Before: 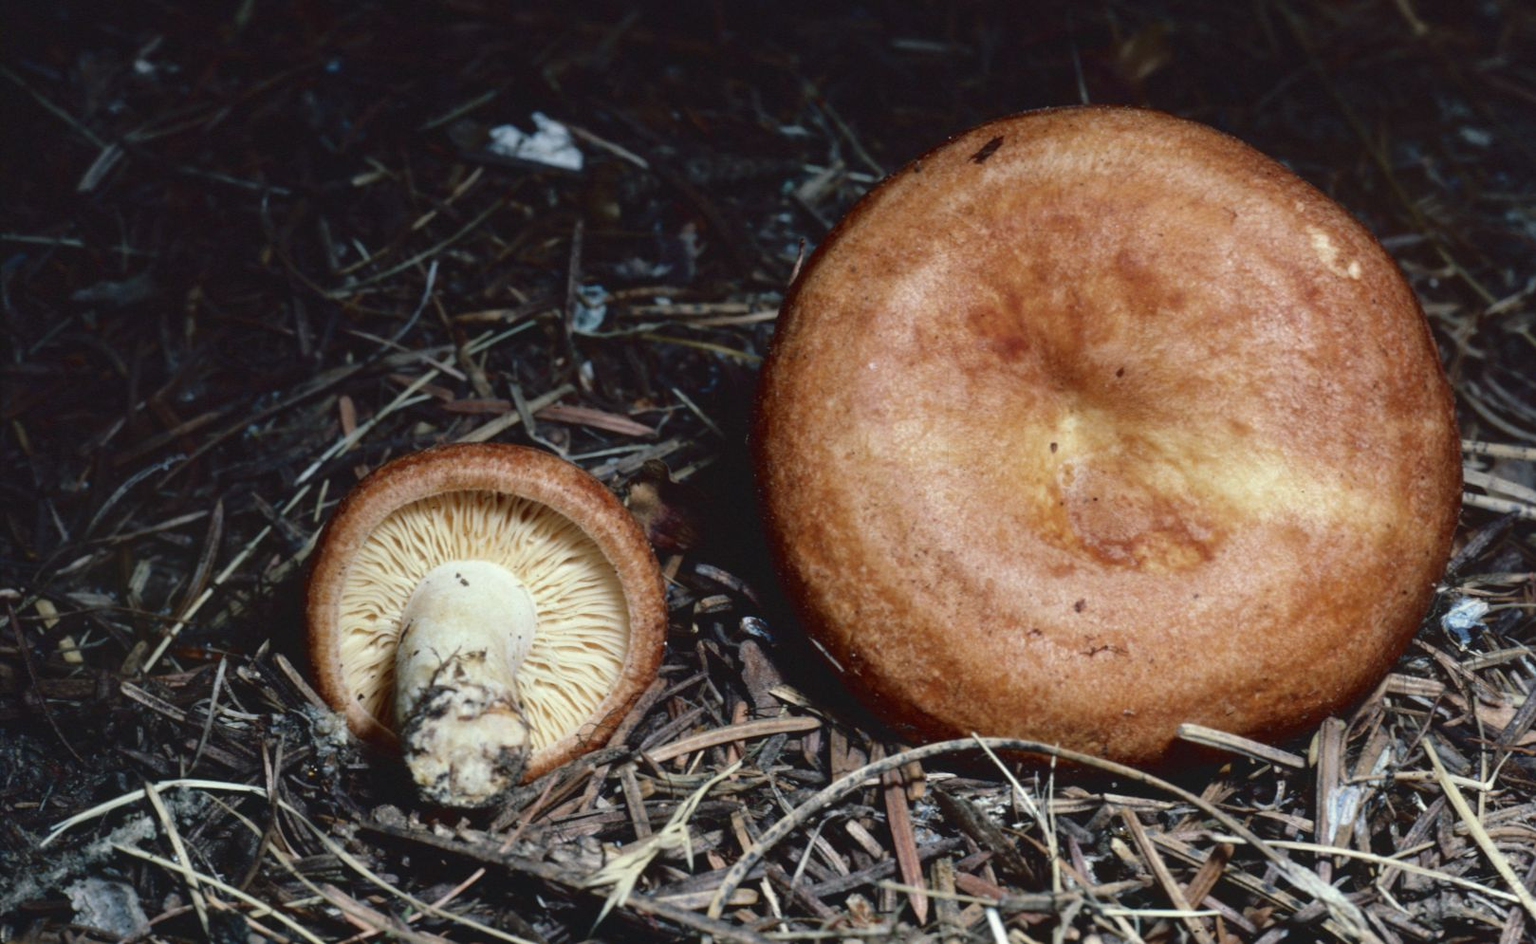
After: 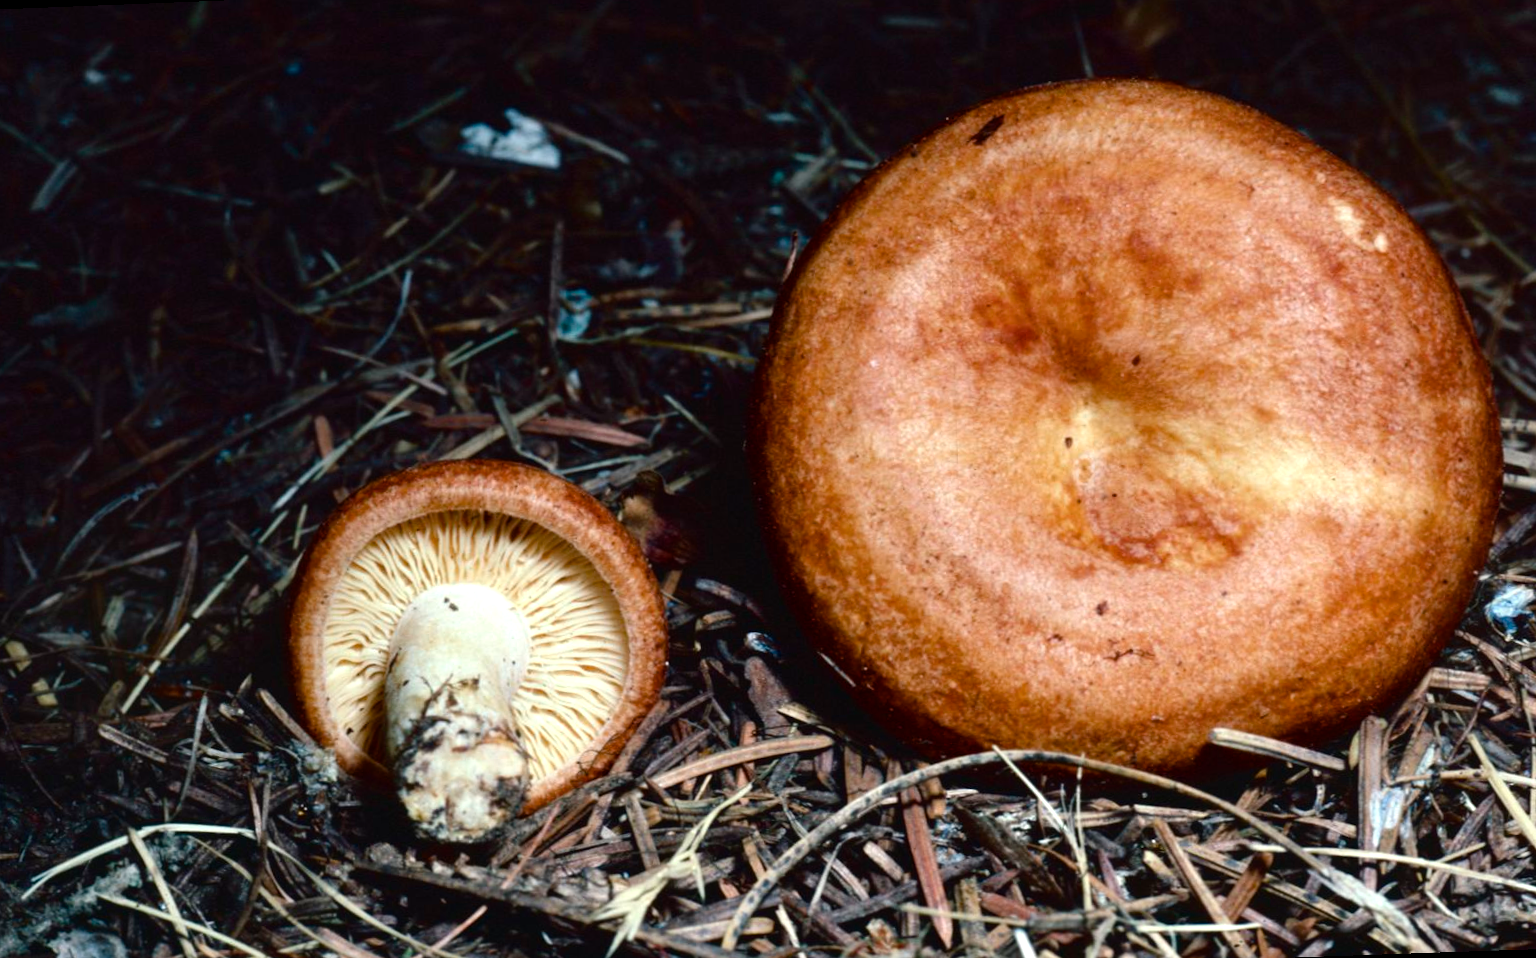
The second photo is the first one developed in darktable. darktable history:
exposure: compensate exposure bias true, compensate highlight preservation false
color balance rgb: shadows lift › luminance -20%, power › hue 72.24°, highlights gain › luminance 15%, global offset › hue 171.6°, perceptual saturation grading › global saturation 14.09%, perceptual saturation grading › highlights -25%, perceptual saturation grading › shadows 25%, global vibrance 25%, contrast 10%
rotate and perspective: rotation -2.12°, lens shift (vertical) 0.009, lens shift (horizontal) -0.008, automatic cropping original format, crop left 0.036, crop right 0.964, crop top 0.05, crop bottom 0.959
